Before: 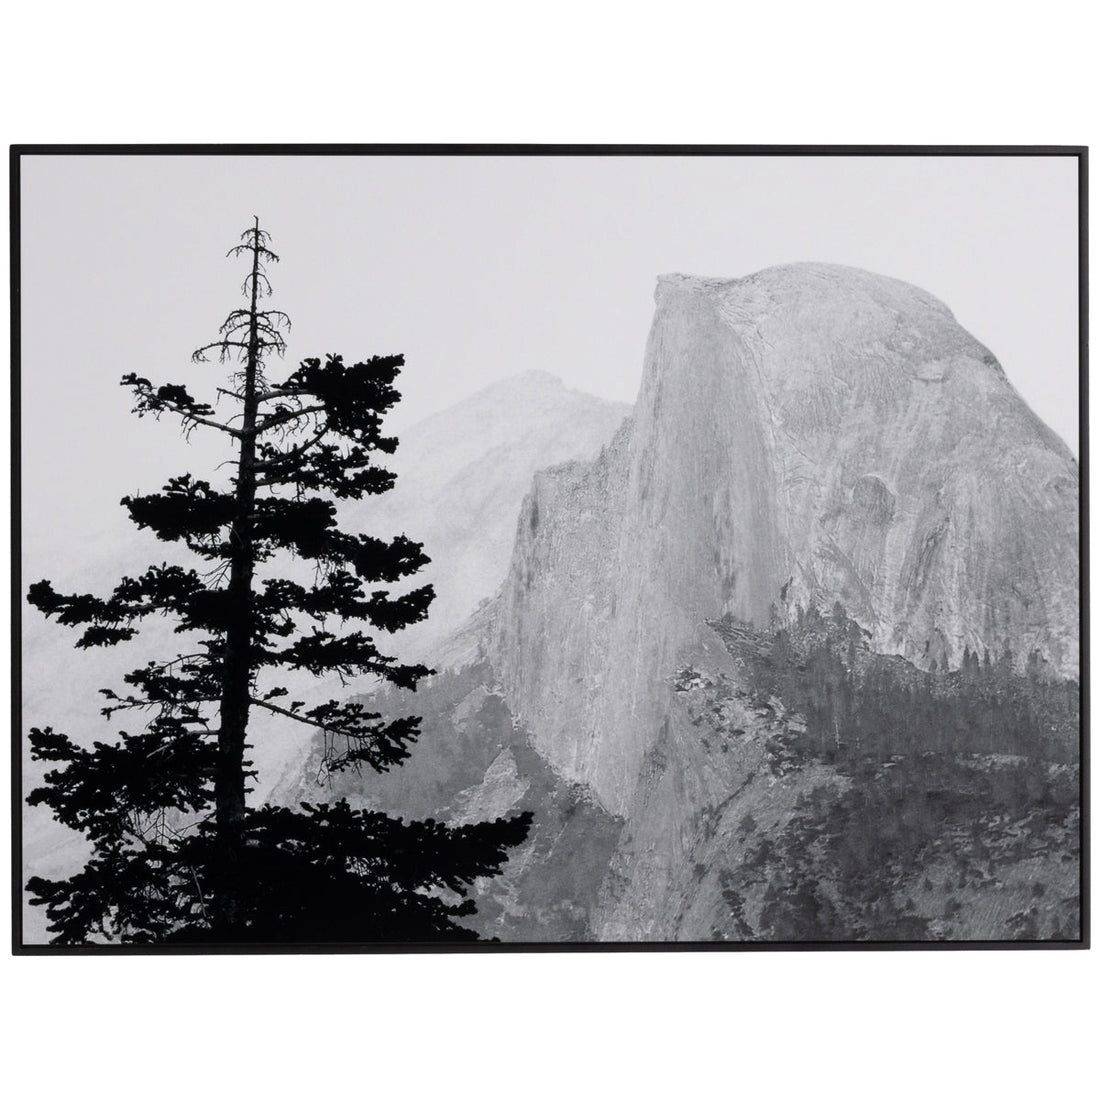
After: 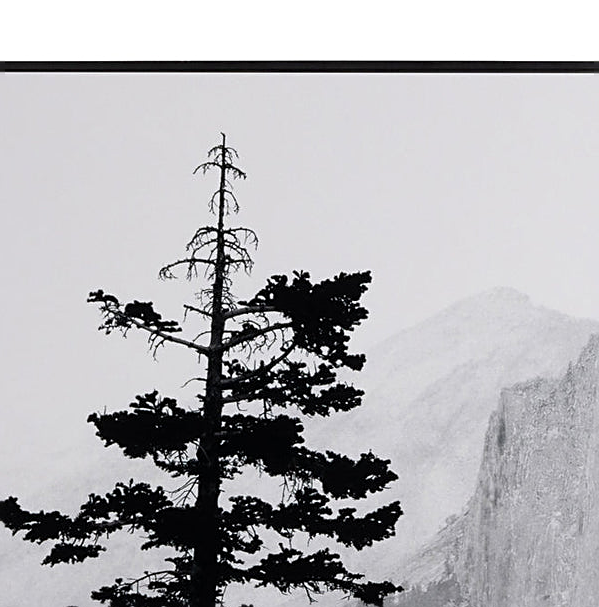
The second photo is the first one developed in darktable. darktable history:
crop and rotate: left 3.035%, top 7.561%, right 42.495%, bottom 37.256%
sharpen: on, module defaults
